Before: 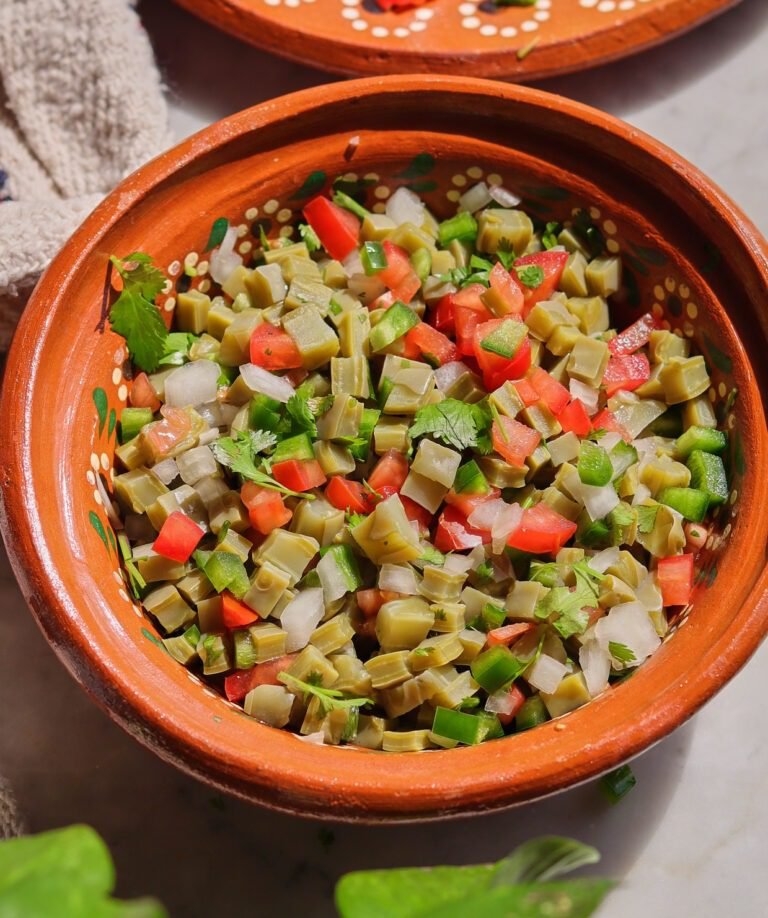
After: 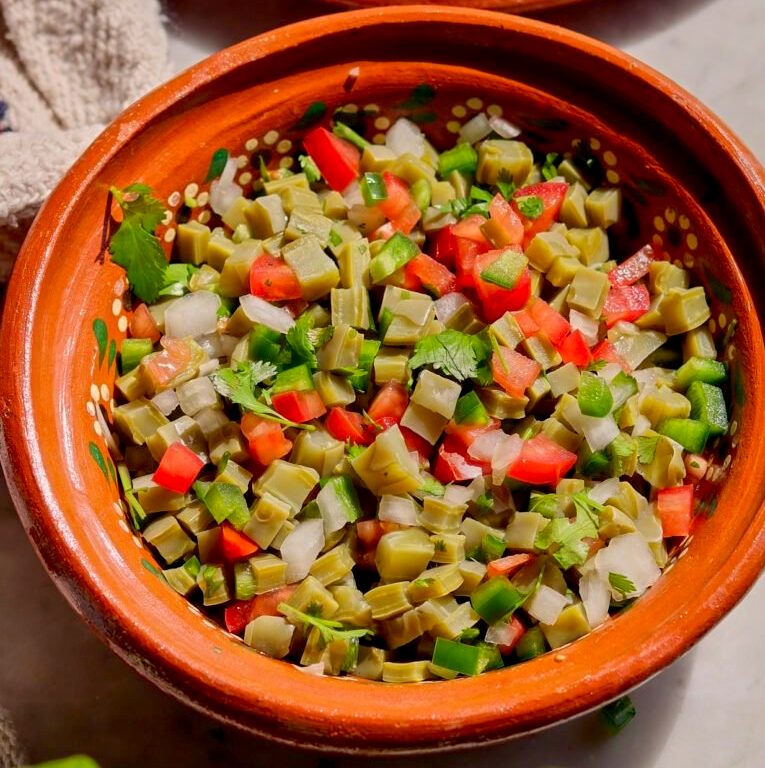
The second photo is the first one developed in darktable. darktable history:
exposure: black level correction 0.009, exposure 0.014 EV, compensate highlight preservation false
color correction: highlights a* 0.816, highlights b* 2.78, saturation 1.1
crop: top 7.625%, bottom 8.027%
